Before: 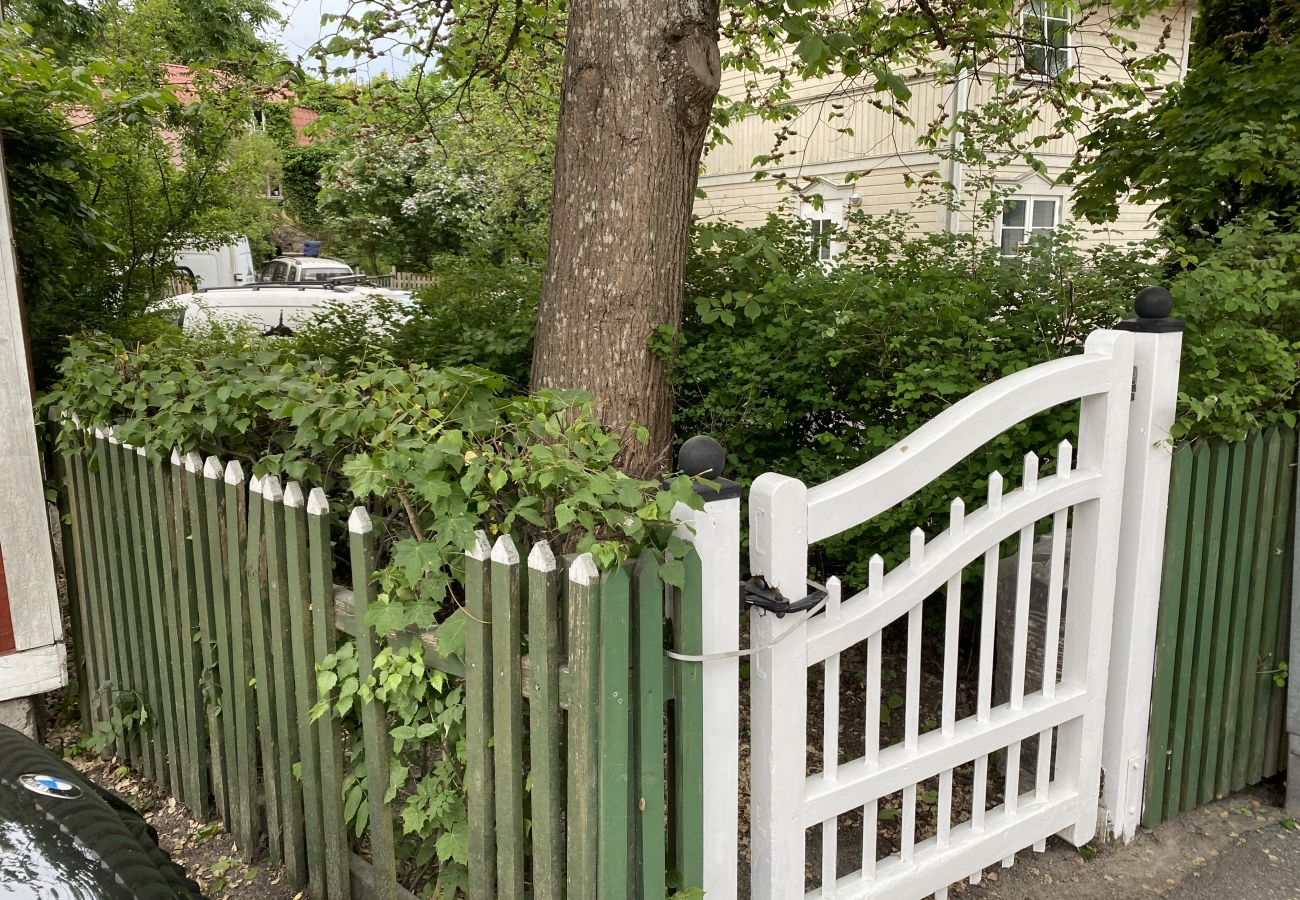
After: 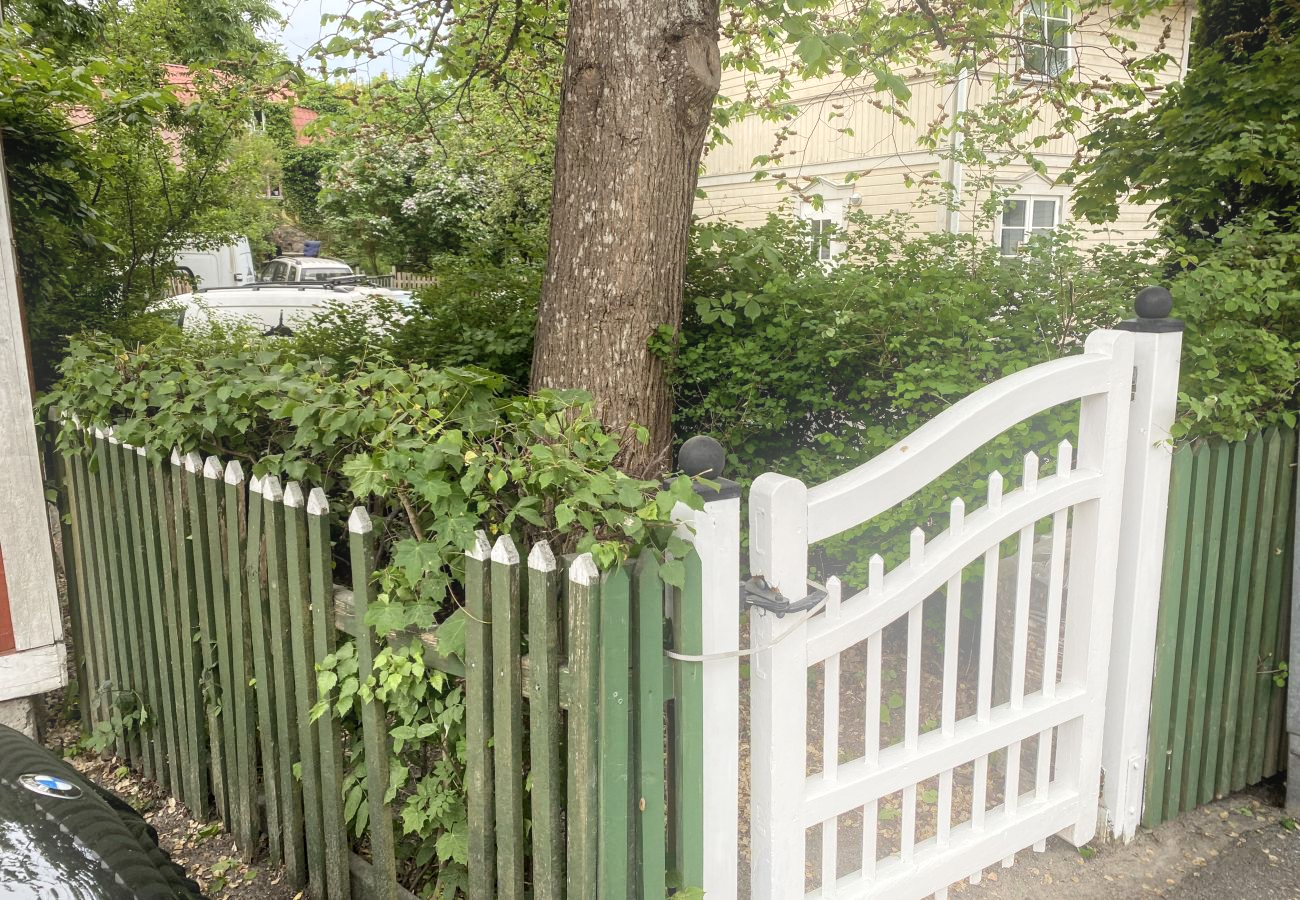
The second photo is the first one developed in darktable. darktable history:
local contrast: on, module defaults
bloom: on, module defaults
